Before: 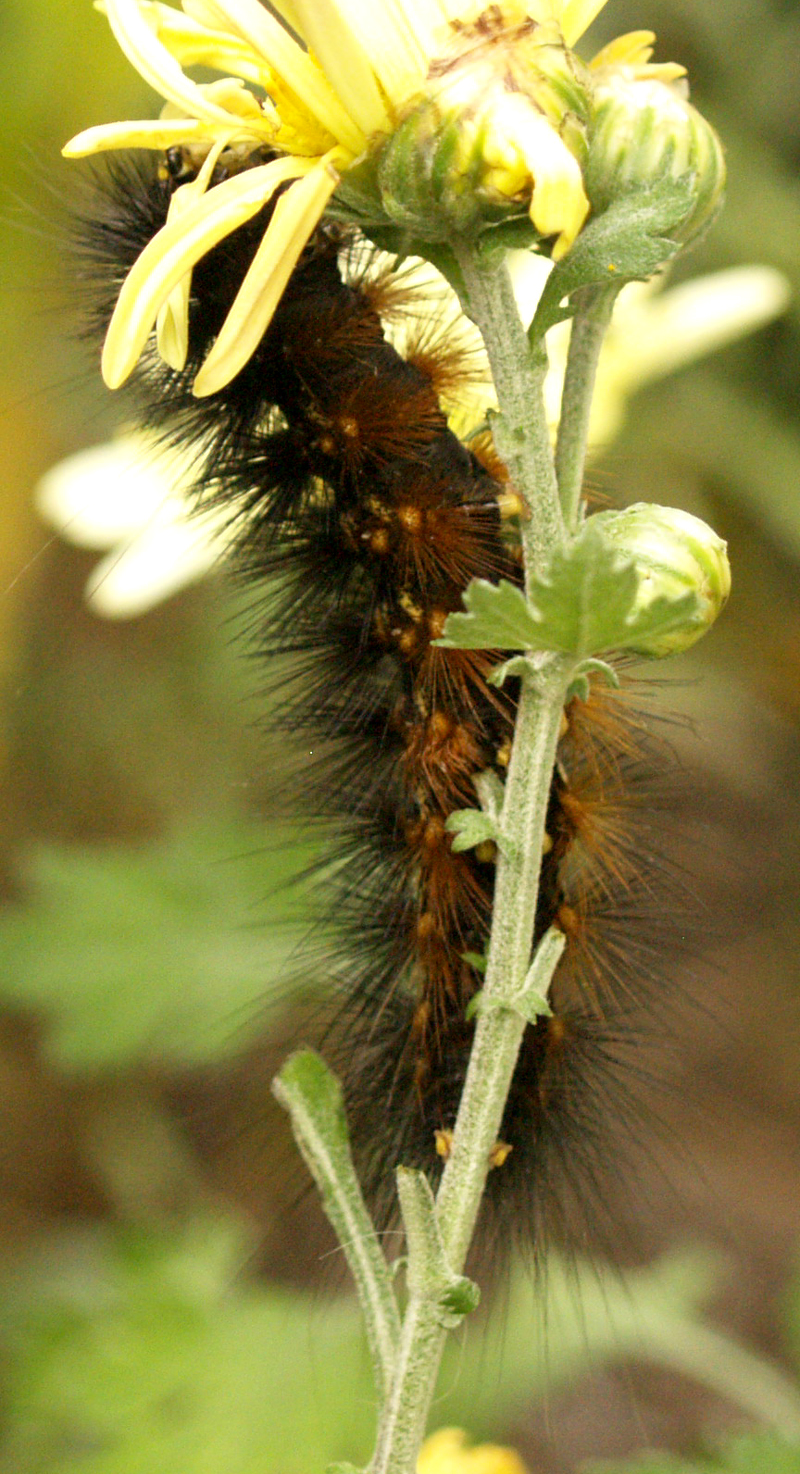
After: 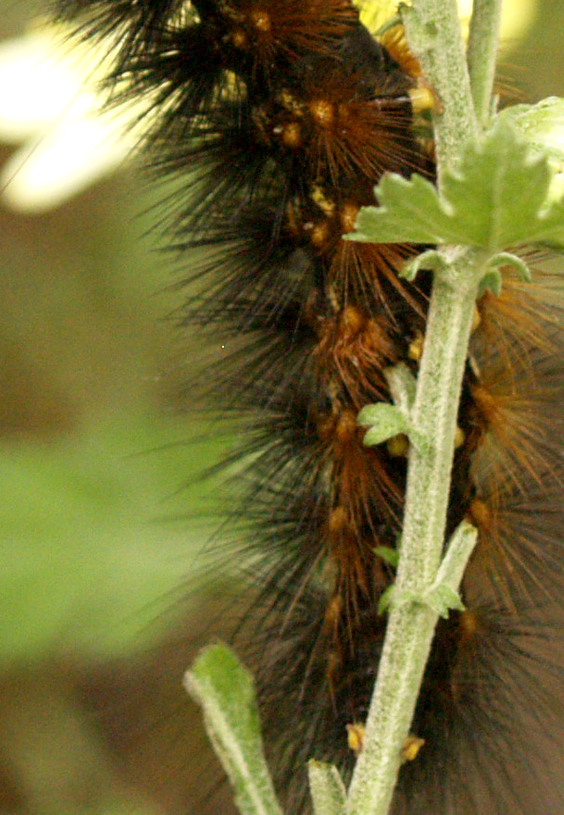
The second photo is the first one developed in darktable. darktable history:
crop: left 11.123%, top 27.61%, right 18.3%, bottom 17.034%
